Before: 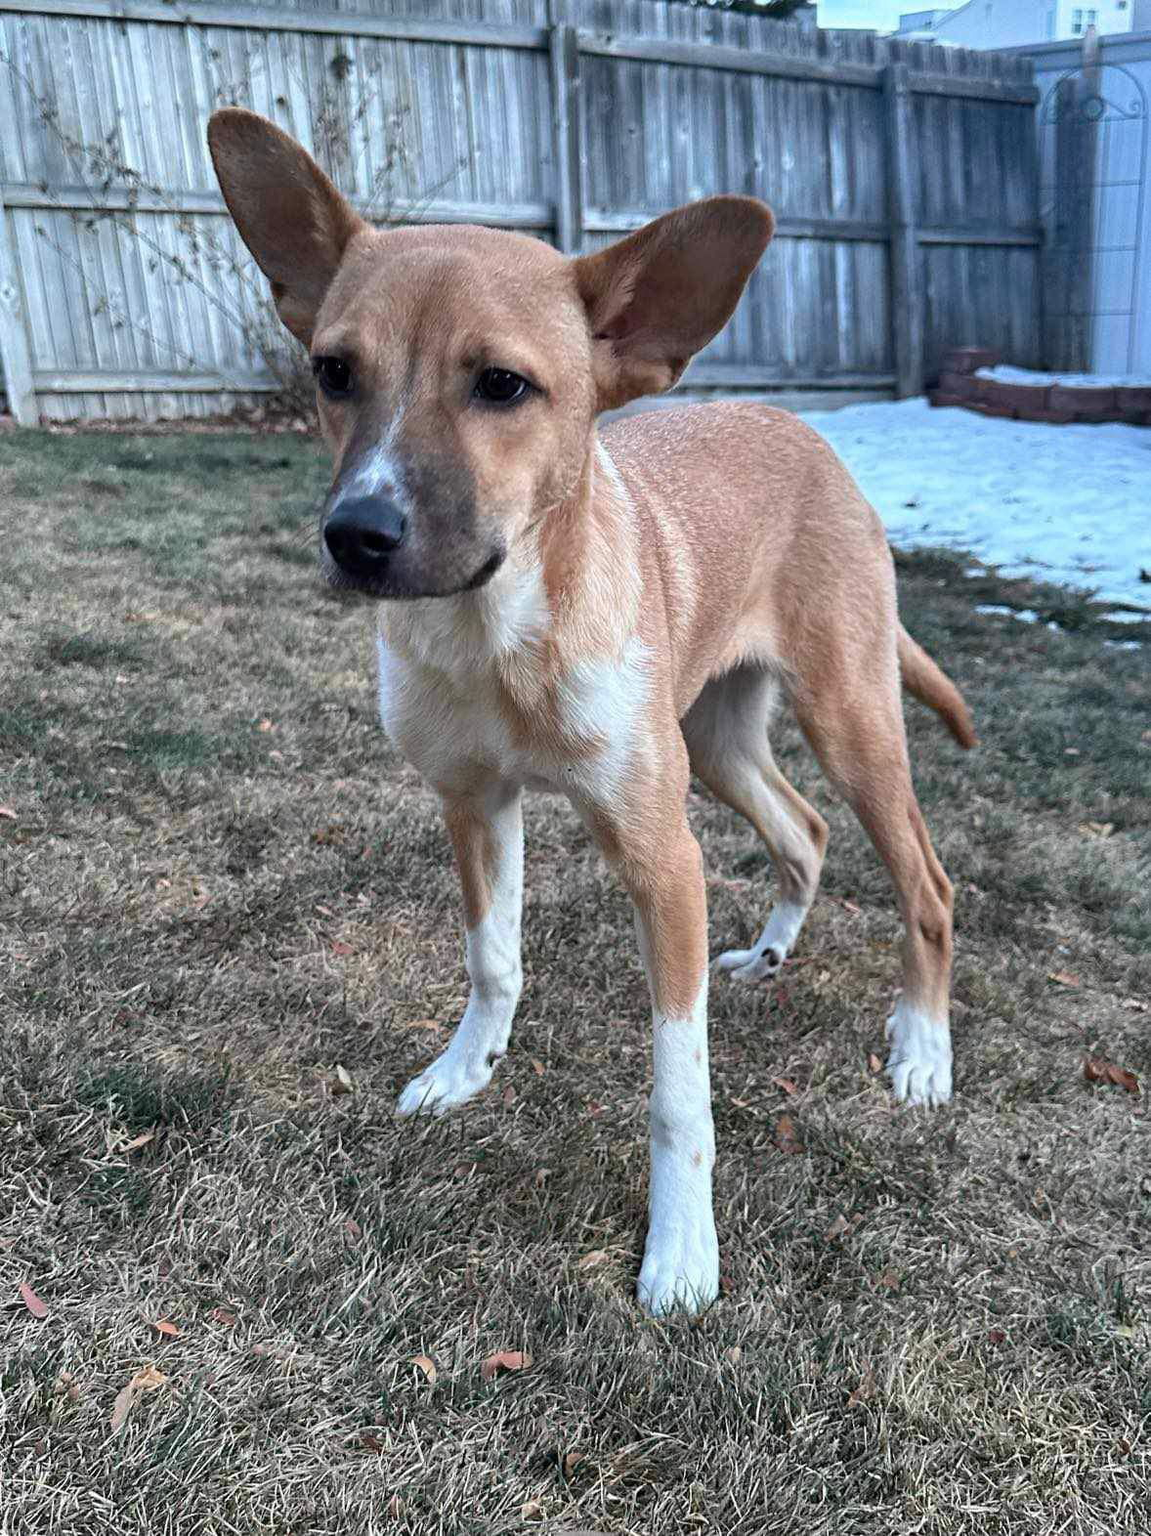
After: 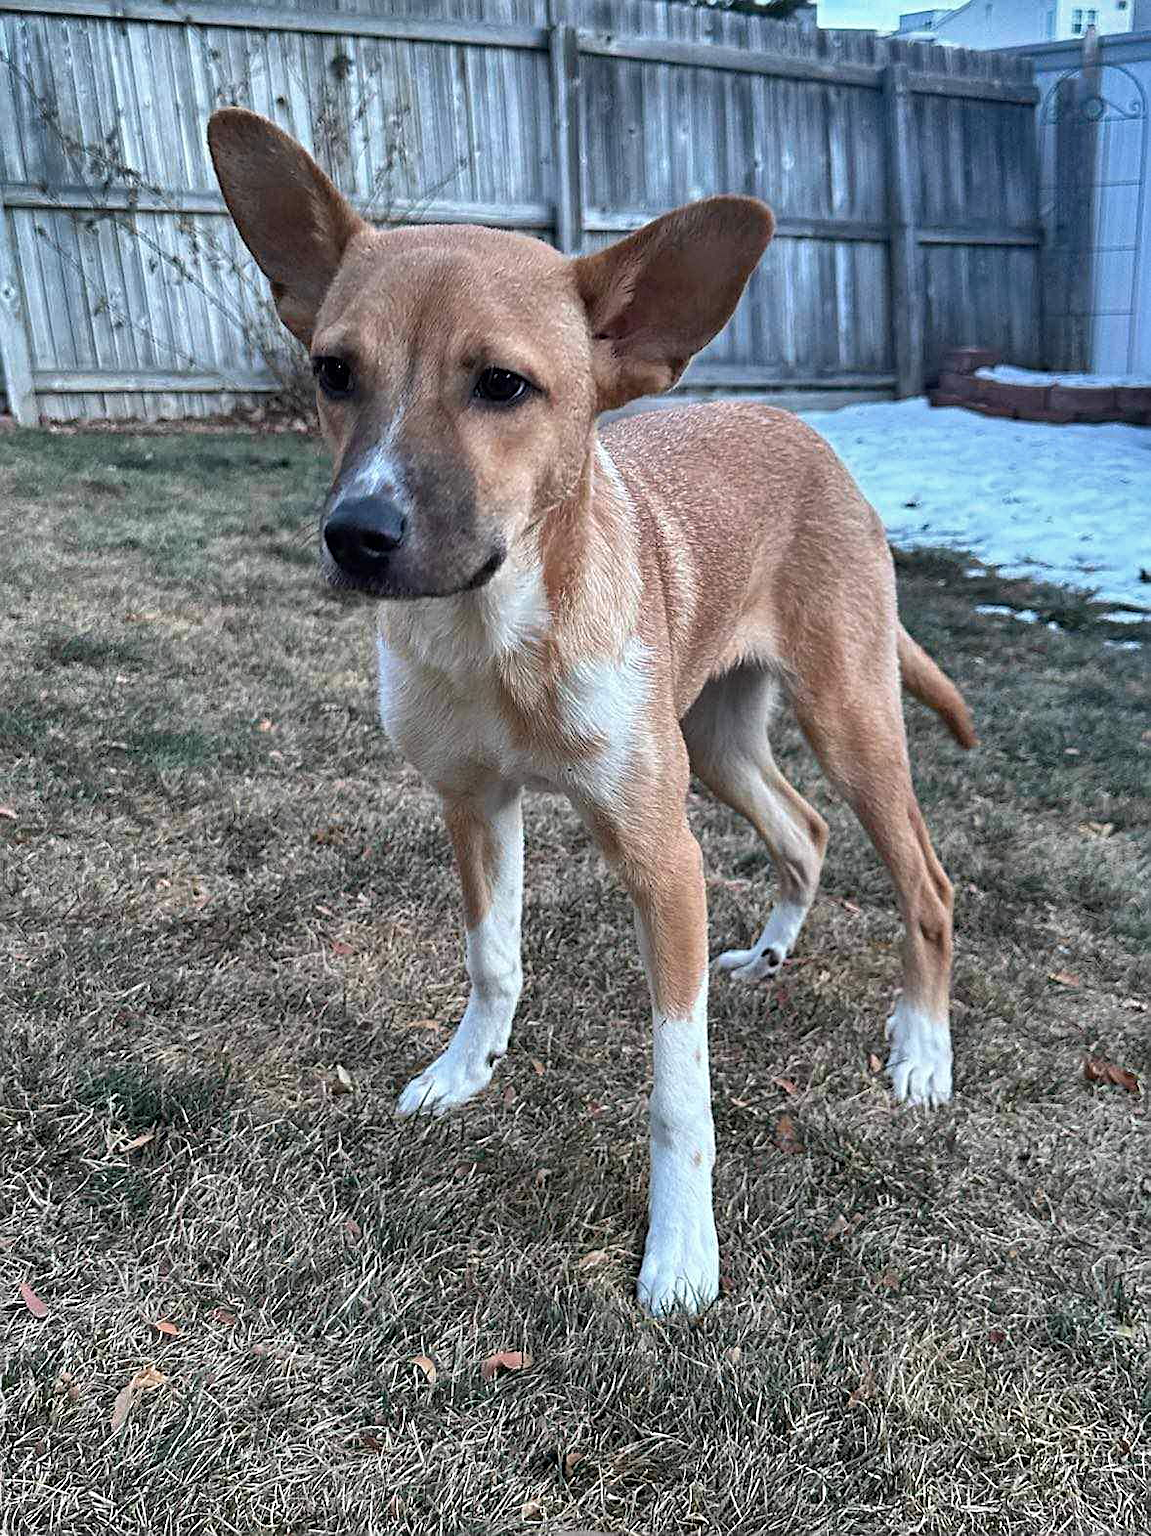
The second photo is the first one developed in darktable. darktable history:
shadows and highlights: shadows 24.4, highlights -79.82, soften with gaussian
sharpen: on, module defaults
